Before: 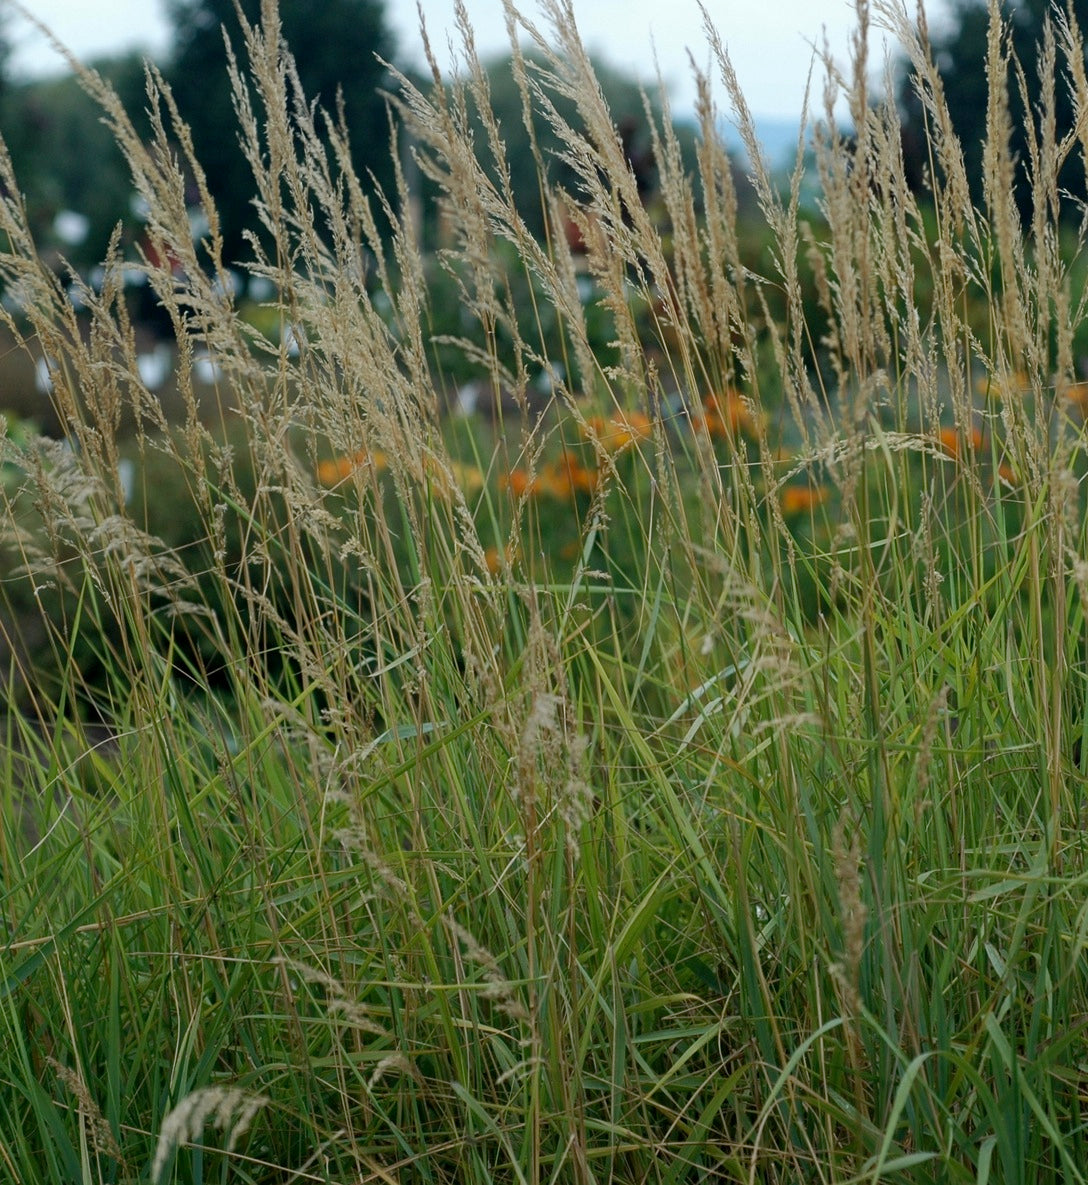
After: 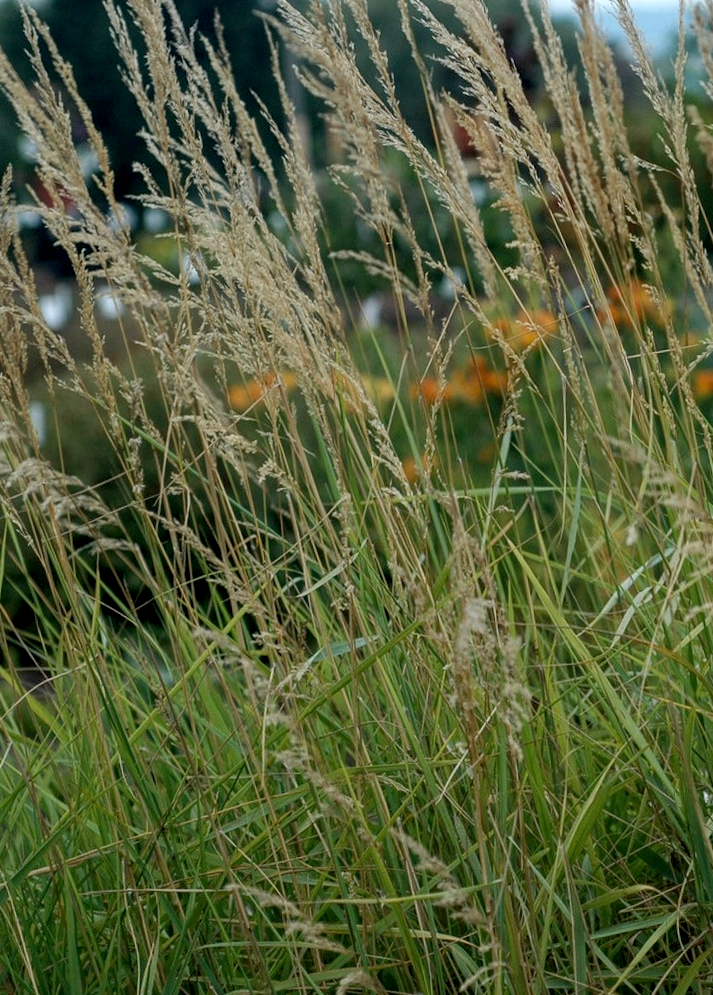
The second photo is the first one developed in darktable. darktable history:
rotate and perspective: rotation -5°, crop left 0.05, crop right 0.952, crop top 0.11, crop bottom 0.89
crop and rotate: left 6.617%, right 26.717%
local contrast: detail 130%
